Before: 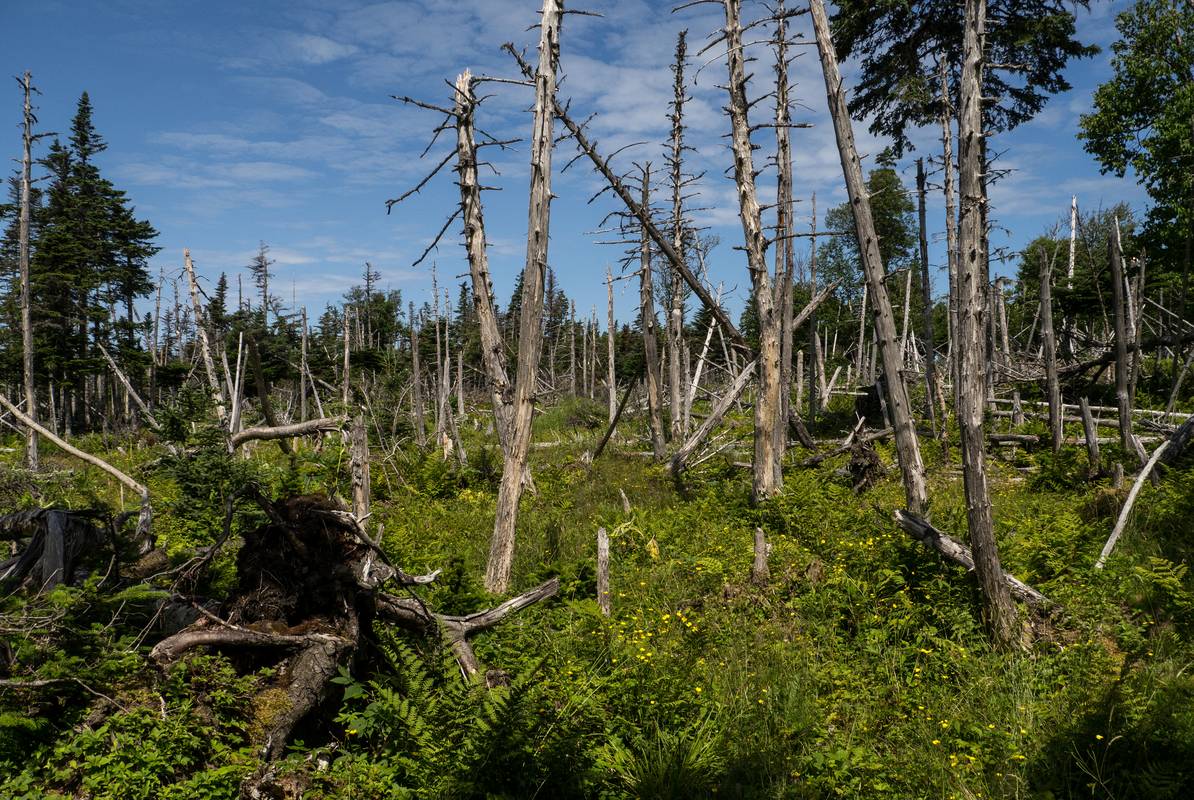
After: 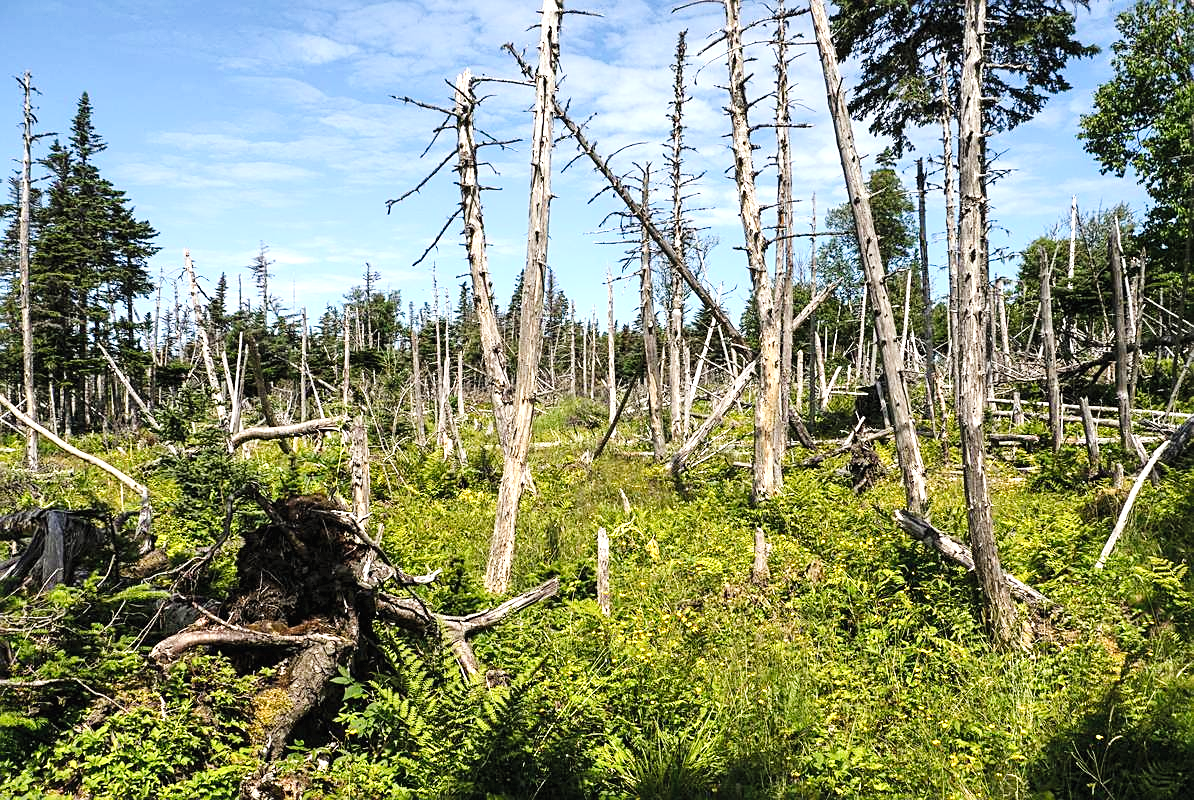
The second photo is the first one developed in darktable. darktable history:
sharpen: on, module defaults
exposure: exposure 1.271 EV, compensate highlight preservation false
levels: levels [0.016, 0.492, 0.969]
contrast brightness saturation: contrast 0.052, brightness 0.062, saturation 0.007
tone curve: curves: ch0 [(0, 0.025) (0.15, 0.143) (0.452, 0.486) (0.751, 0.788) (1, 0.961)]; ch1 [(0, 0) (0.43, 0.408) (0.476, 0.469) (0.497, 0.507) (0.546, 0.571) (0.566, 0.607) (0.62, 0.657) (1, 1)]; ch2 [(0, 0) (0.386, 0.397) (0.505, 0.498) (0.547, 0.546) (0.579, 0.58) (1, 1)], preserve colors none
